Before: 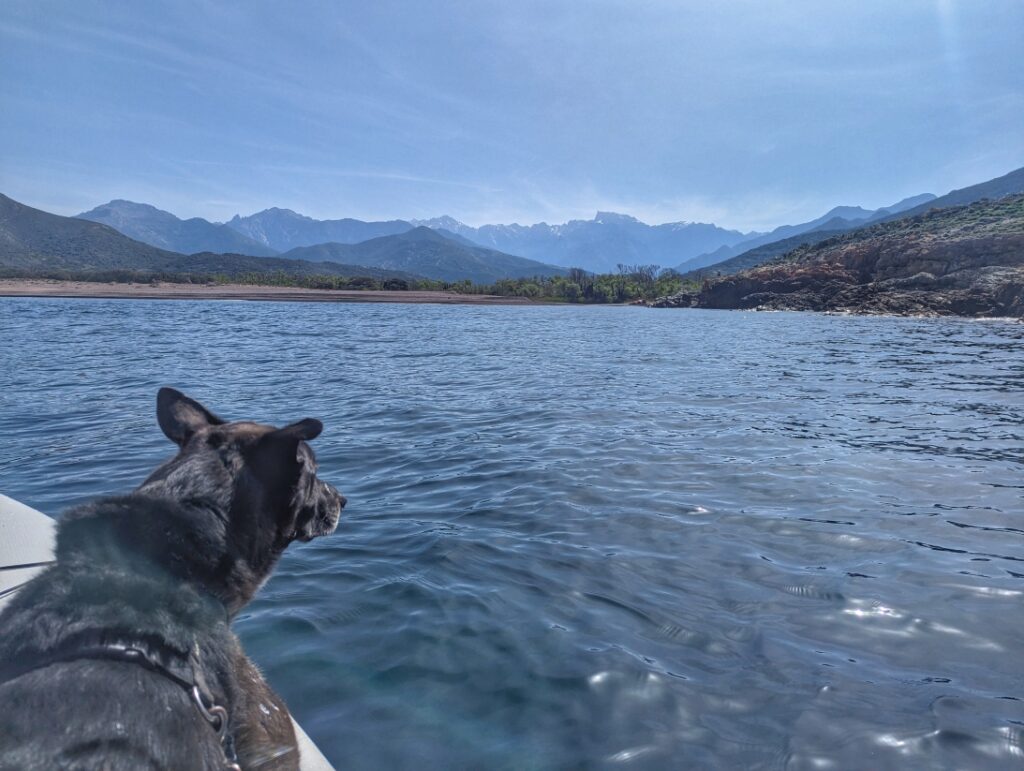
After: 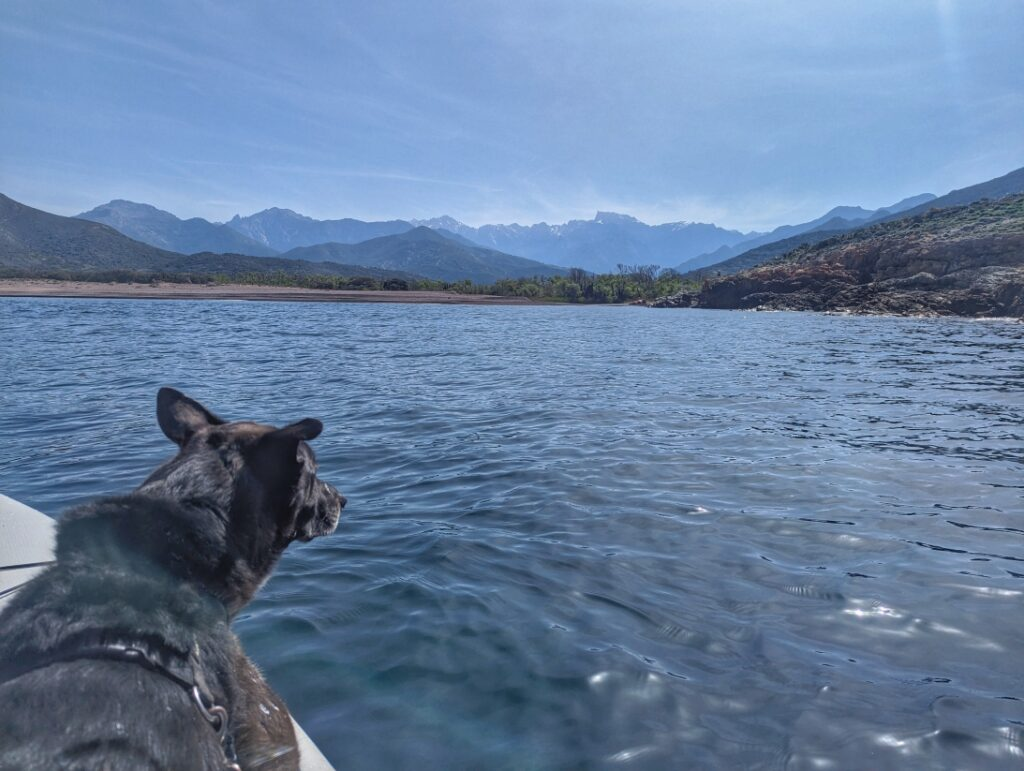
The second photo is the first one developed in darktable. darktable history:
exposure: exposure -0.052 EV, compensate exposure bias true, compensate highlight preservation false
